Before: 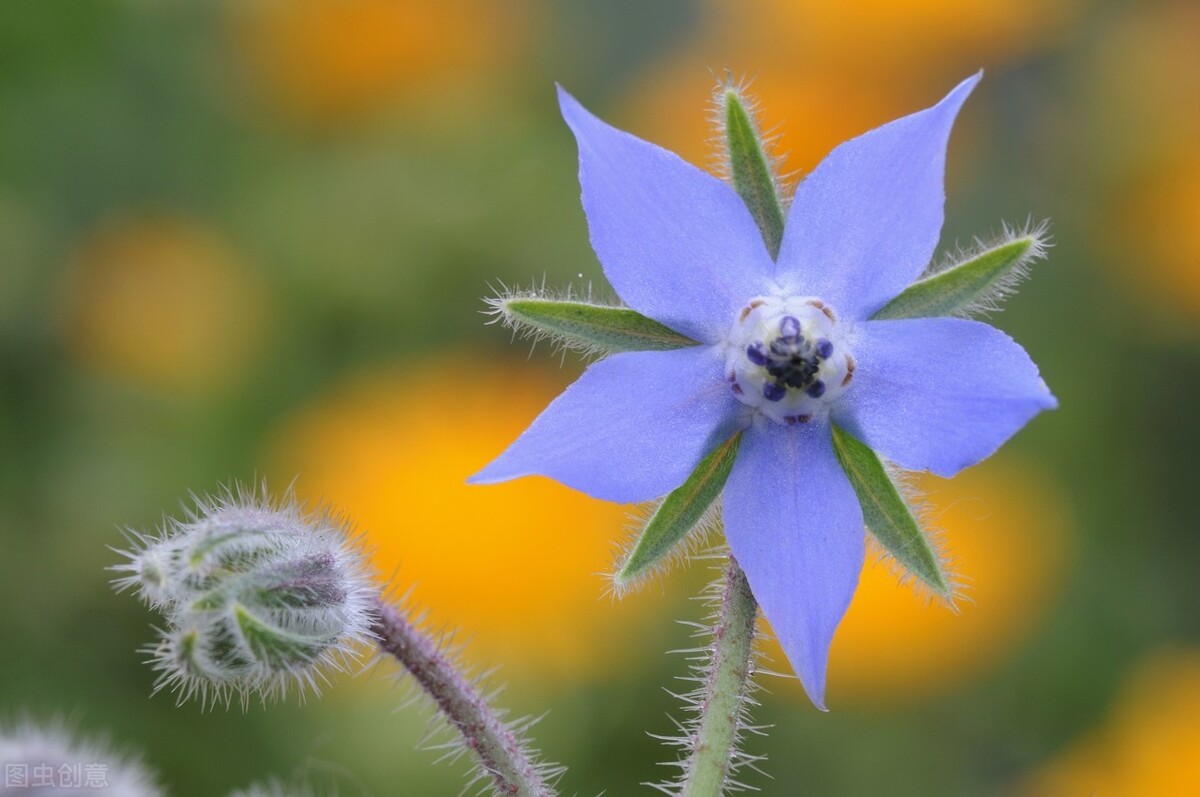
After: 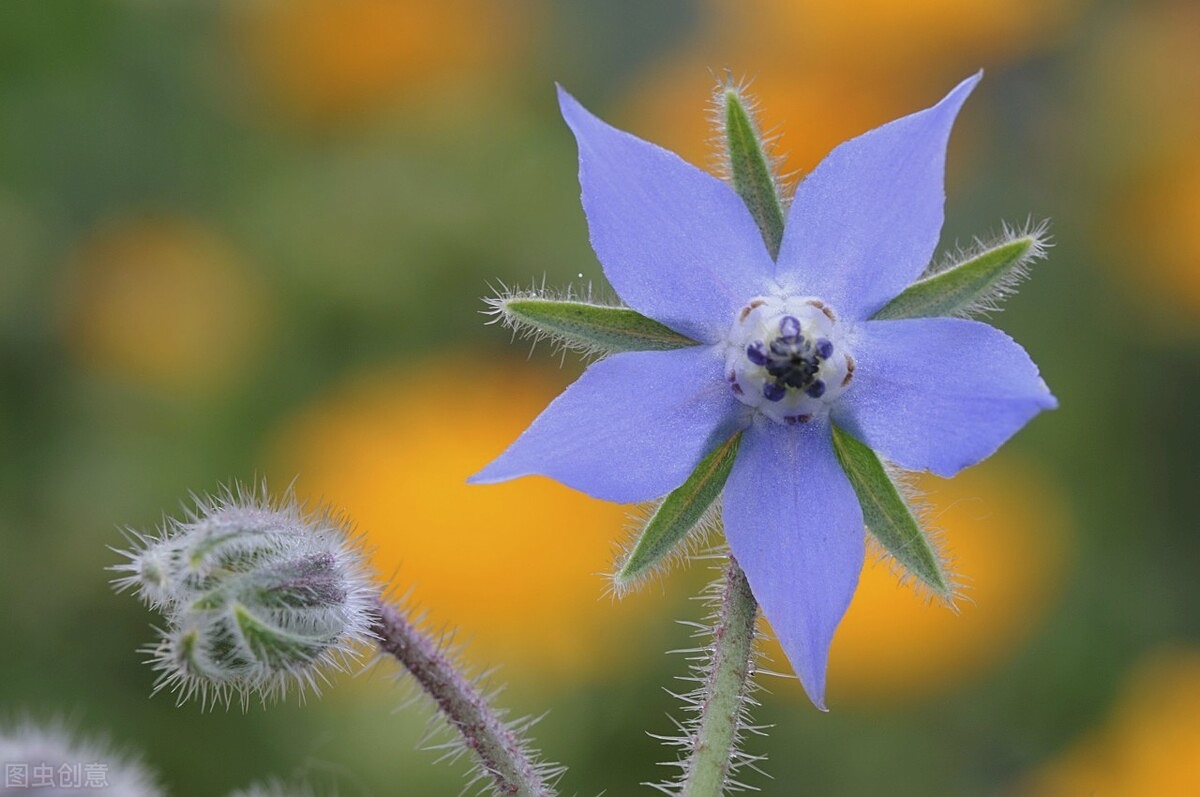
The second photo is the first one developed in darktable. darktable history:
contrast brightness saturation: contrast -0.08, brightness -0.04, saturation -0.11
sharpen: on, module defaults
